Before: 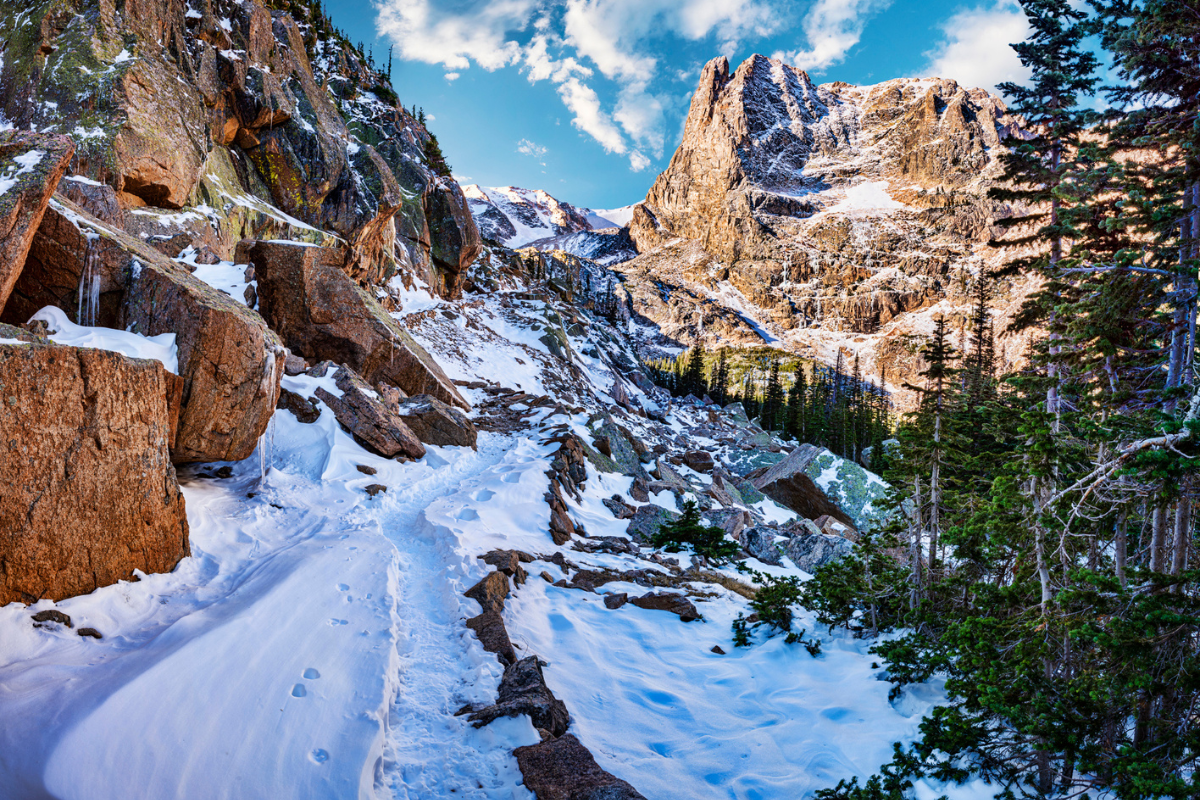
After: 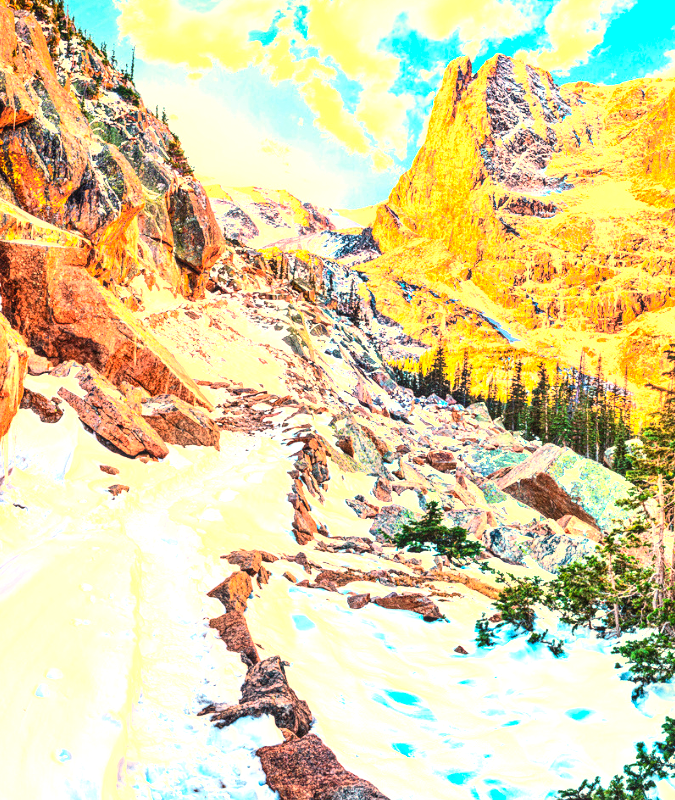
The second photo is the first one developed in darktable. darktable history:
crop: left 21.496%, right 22.254%
local contrast: on, module defaults
exposure: exposure 2.04 EV, compensate highlight preservation false
tone equalizer: on, module defaults
grain: coarseness 3.21 ISO
contrast brightness saturation: contrast 0.2, brightness 0.16, saturation 0.22
white balance: red 1.467, blue 0.684
